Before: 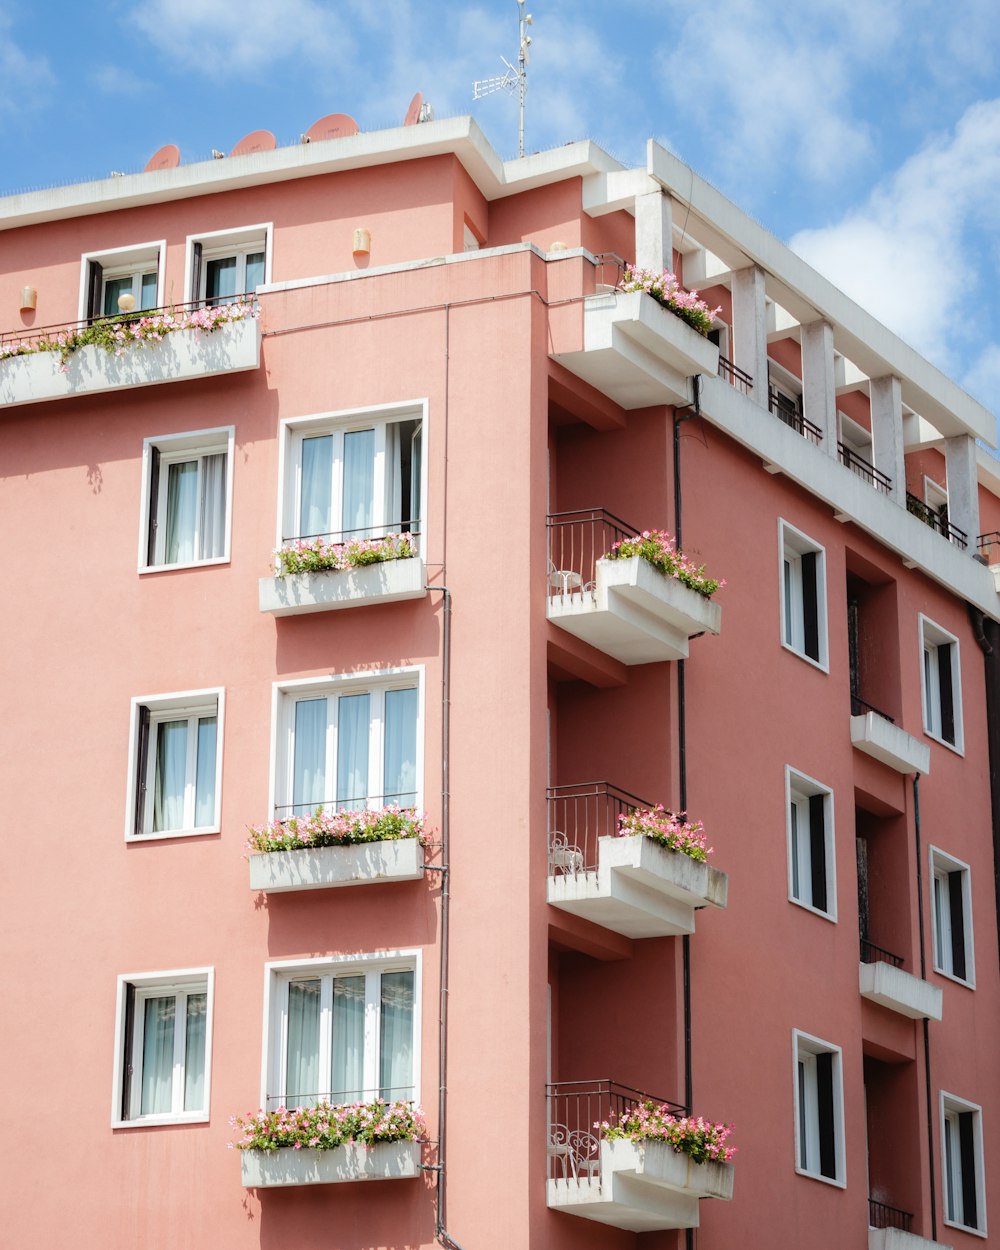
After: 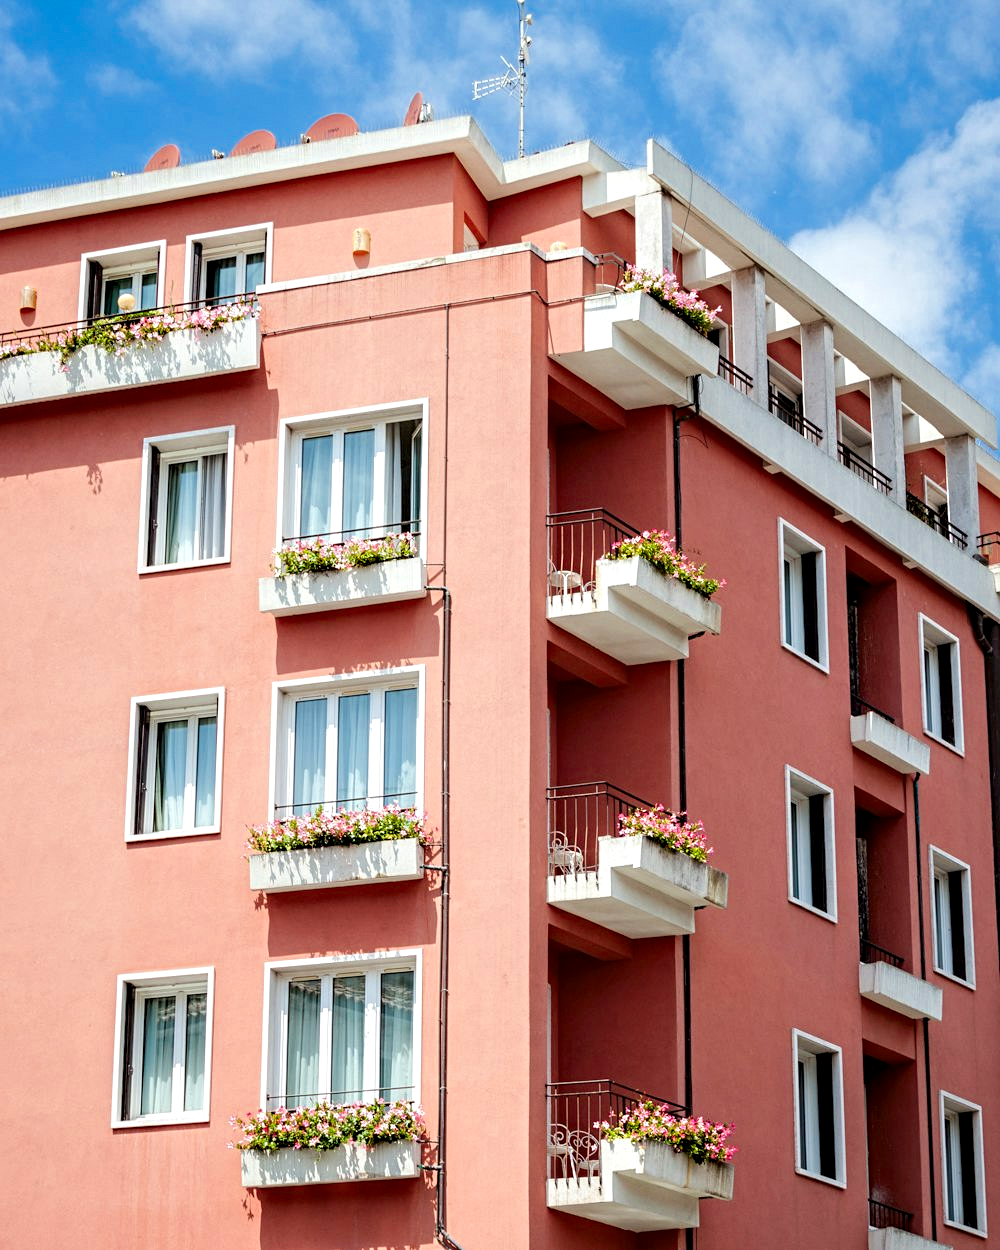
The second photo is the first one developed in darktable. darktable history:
contrast equalizer: octaves 7, y [[0.5, 0.542, 0.583, 0.625, 0.667, 0.708], [0.5 ×6], [0.5 ×6], [0 ×6], [0 ×6]]
color zones: curves: ch0 [(0, 0.613) (0.01, 0.613) (0.245, 0.448) (0.498, 0.529) (0.642, 0.665) (0.879, 0.777) (0.99, 0.613)]; ch1 [(0, 0) (0.143, 0) (0.286, 0) (0.429, 0) (0.571, 0) (0.714, 0) (0.857, 0)], mix -138.01%
